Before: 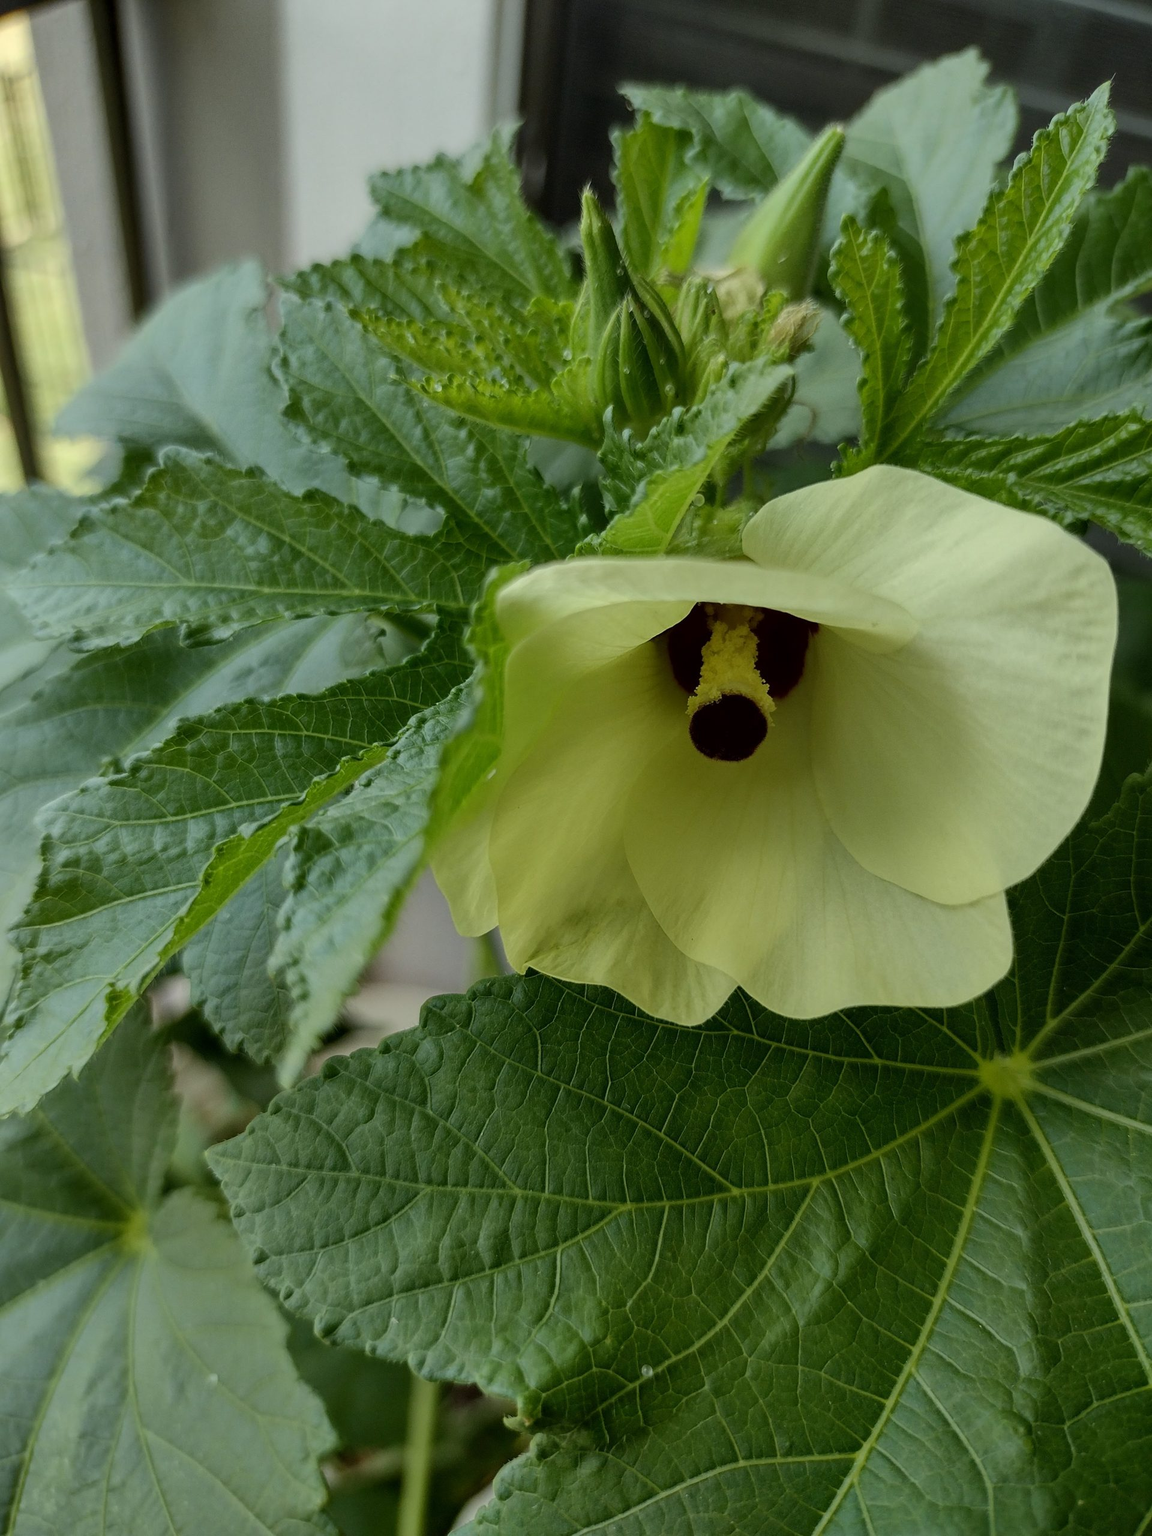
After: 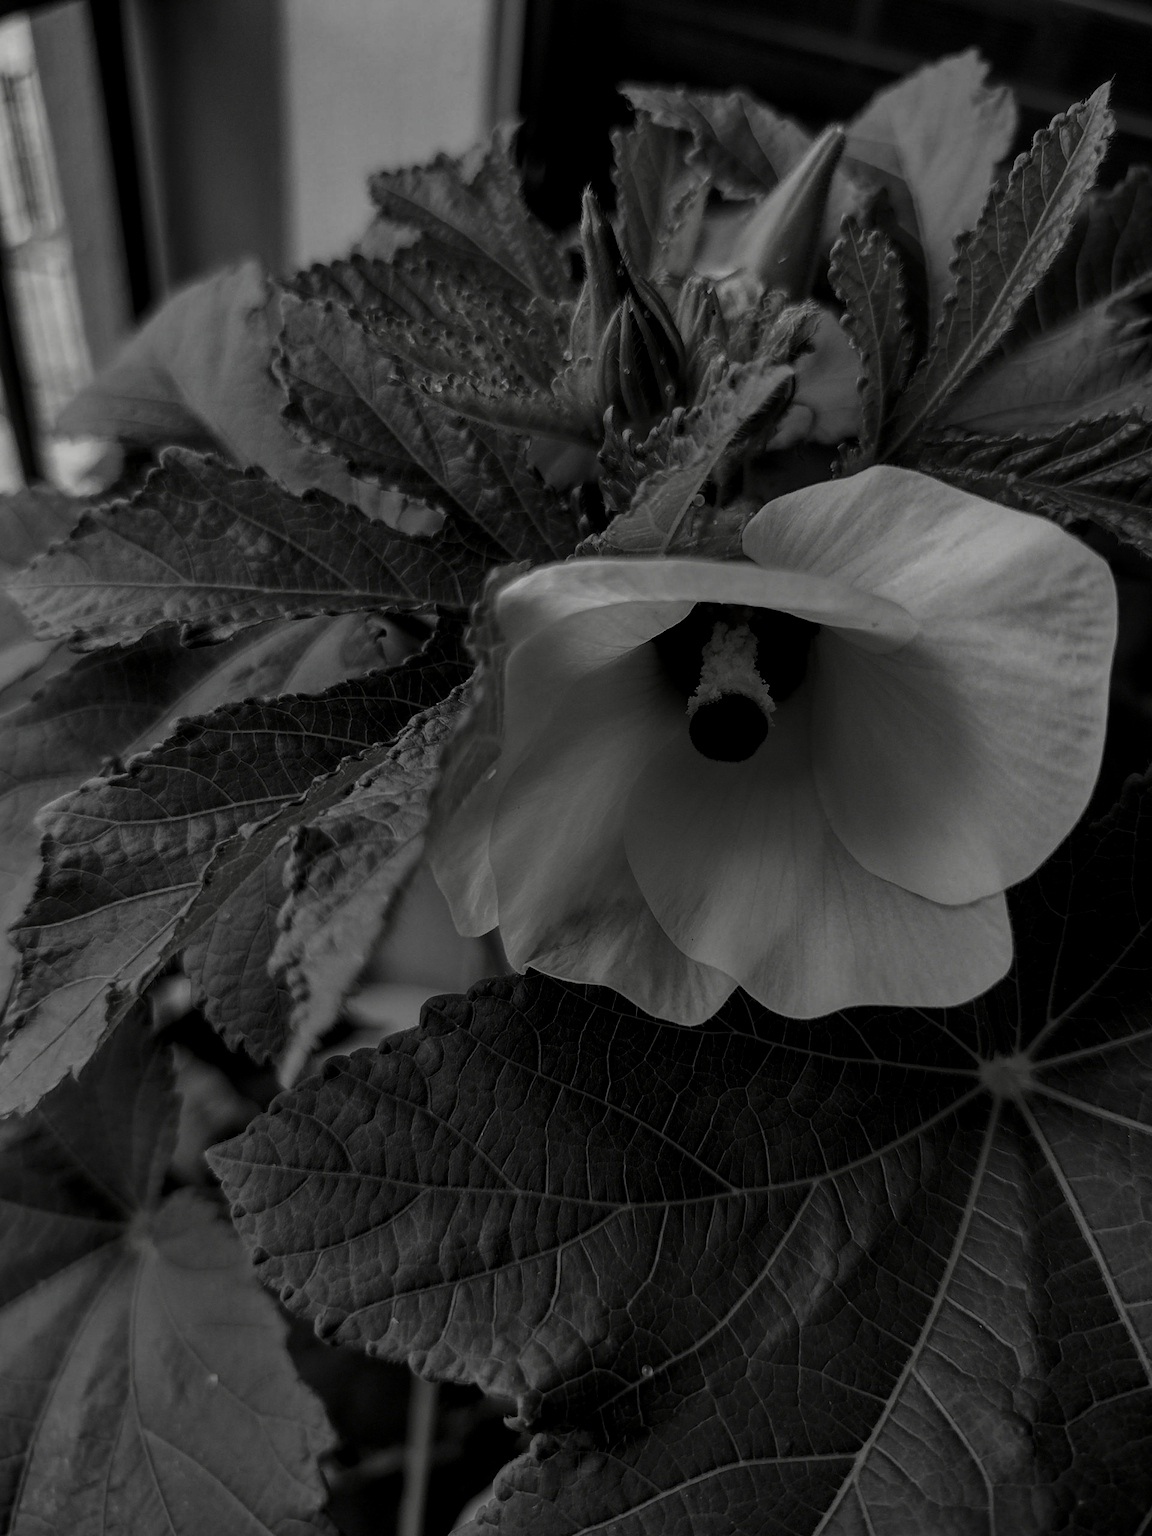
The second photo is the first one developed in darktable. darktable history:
contrast brightness saturation: contrast -0.037, brightness -0.601, saturation -0.985
local contrast: on, module defaults
shadows and highlights: shadows 24.94, highlights -69.99
